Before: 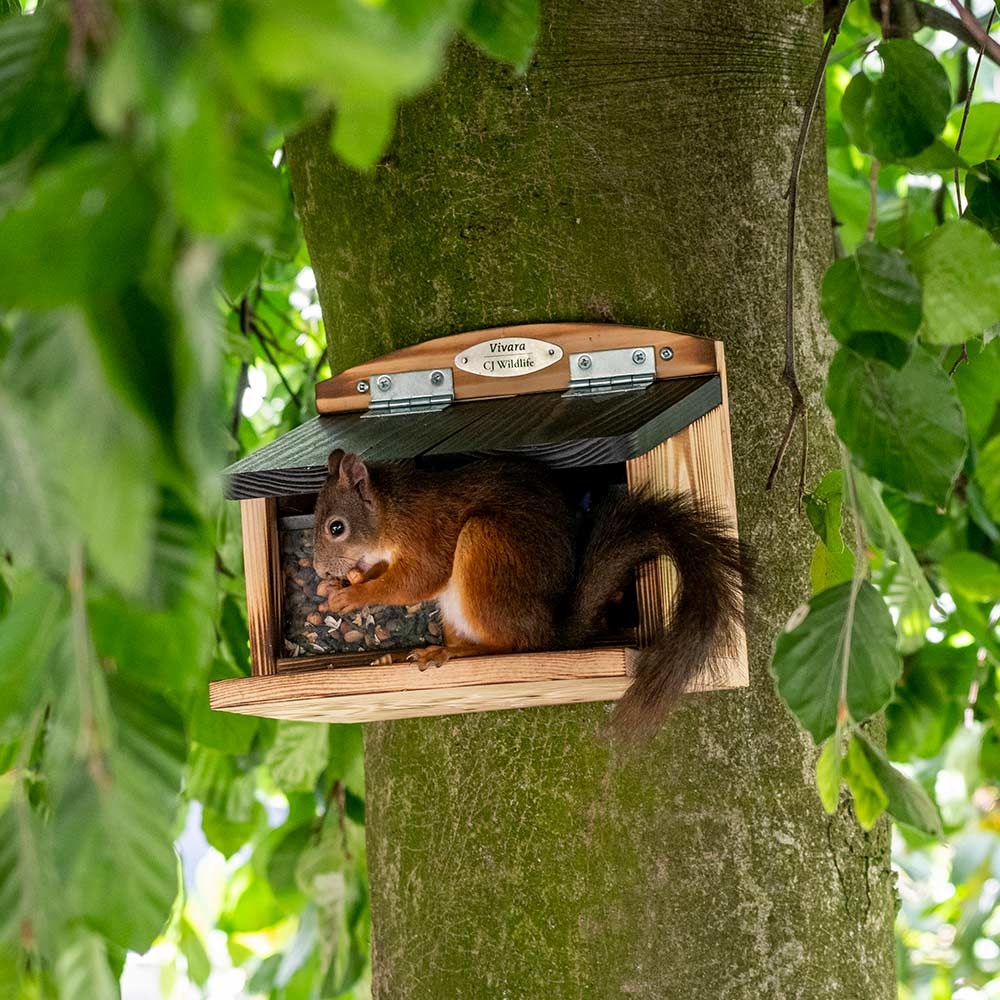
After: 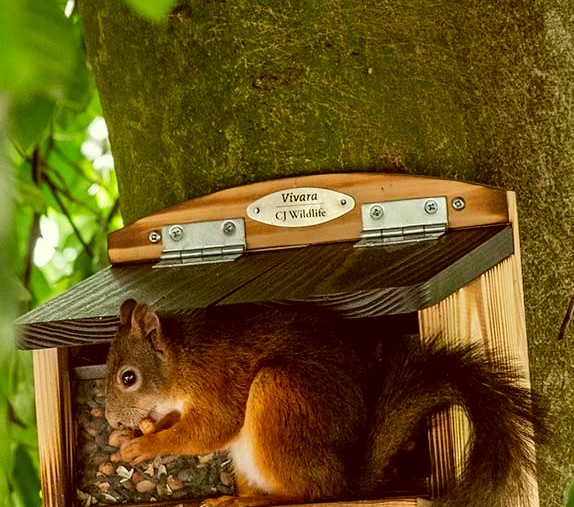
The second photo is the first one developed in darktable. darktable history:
color correction: highlights a* -5.16, highlights b* 9.8, shadows a* 9.67, shadows b* 24.43
crop: left 20.879%, top 15.073%, right 21.636%, bottom 34.189%
shadows and highlights: highlights 69.58, highlights color adjustment 78.79%, soften with gaussian
